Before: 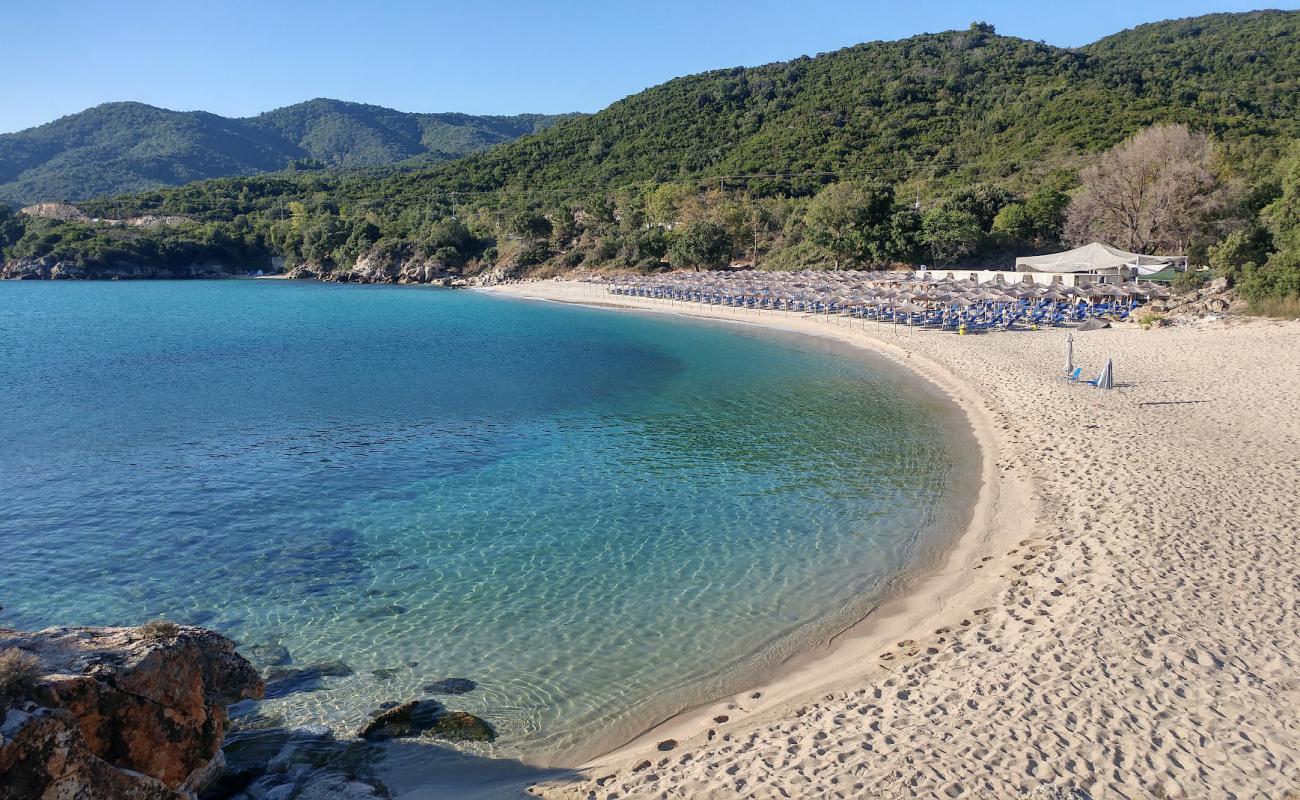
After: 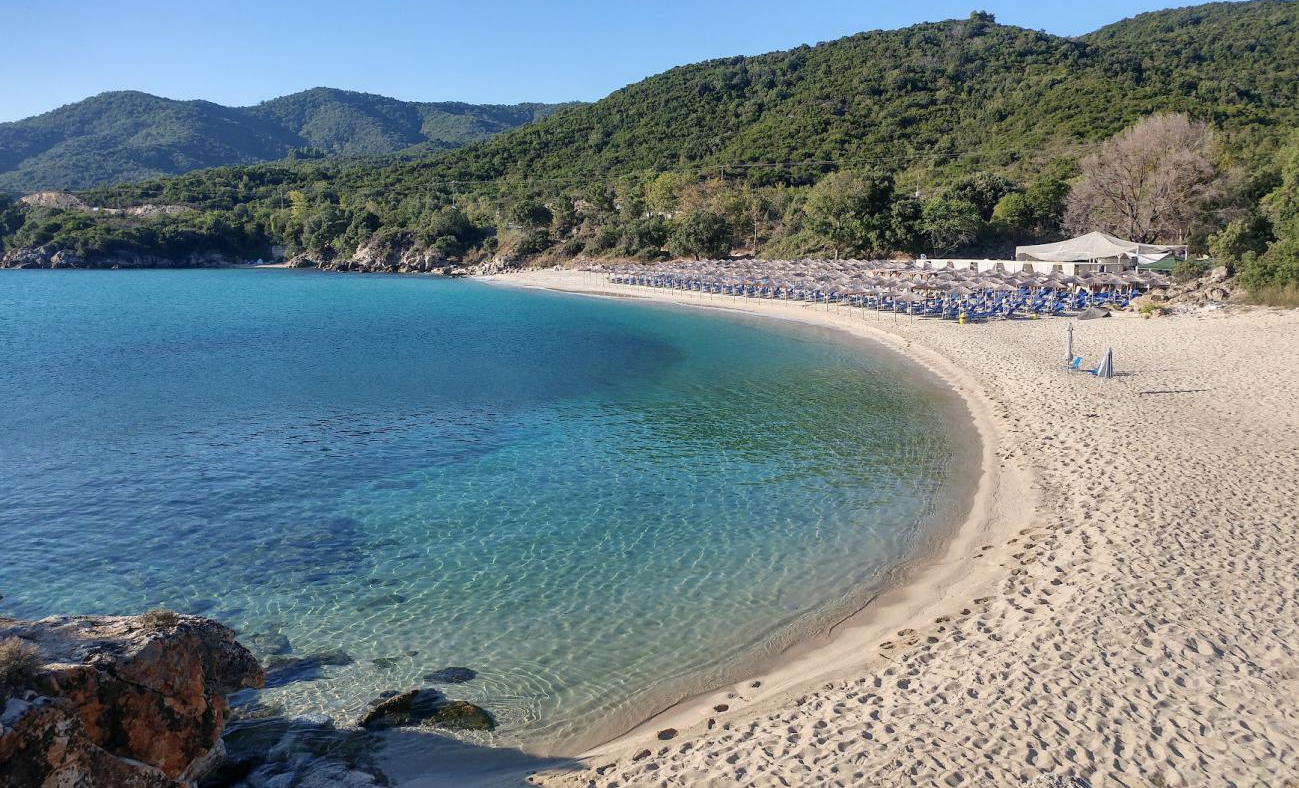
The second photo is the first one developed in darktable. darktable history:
crop: top 1.404%, right 0.036%
